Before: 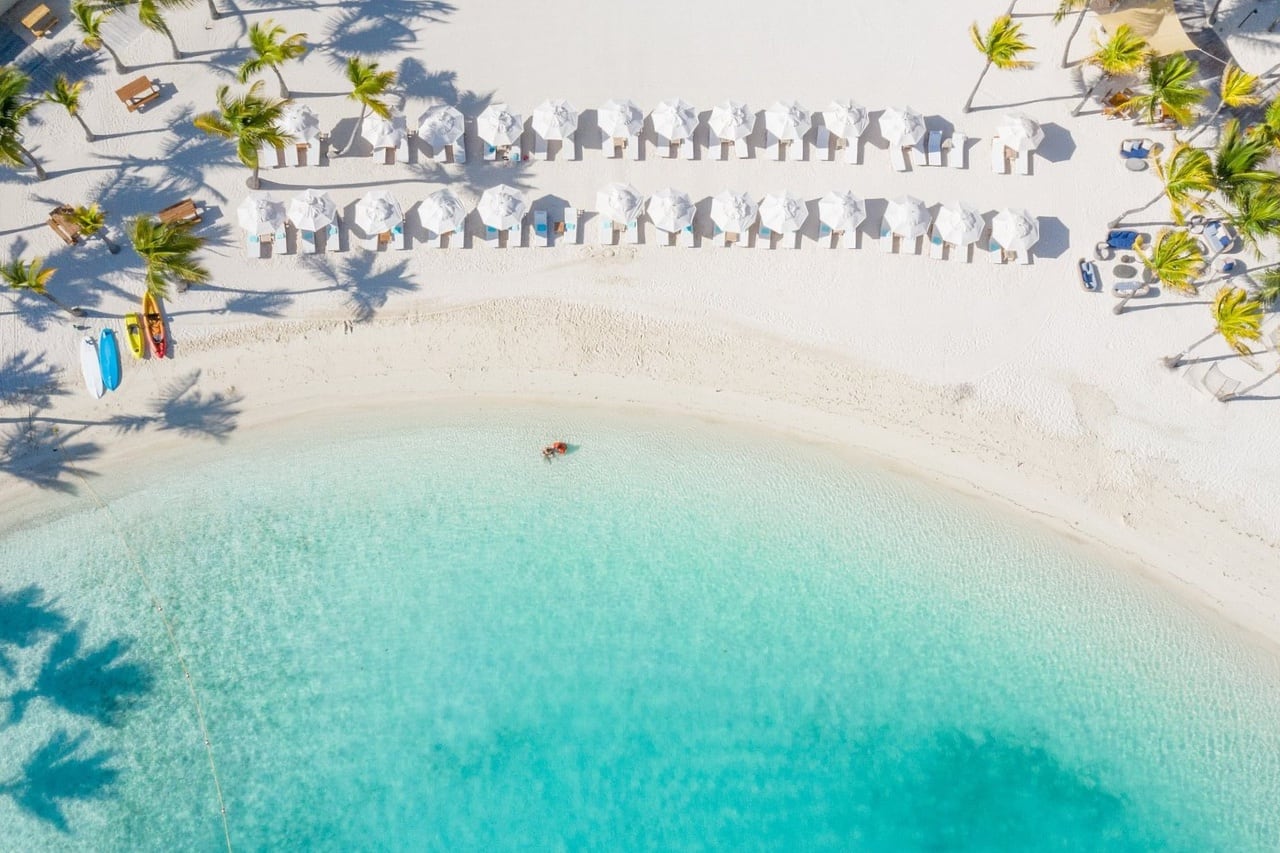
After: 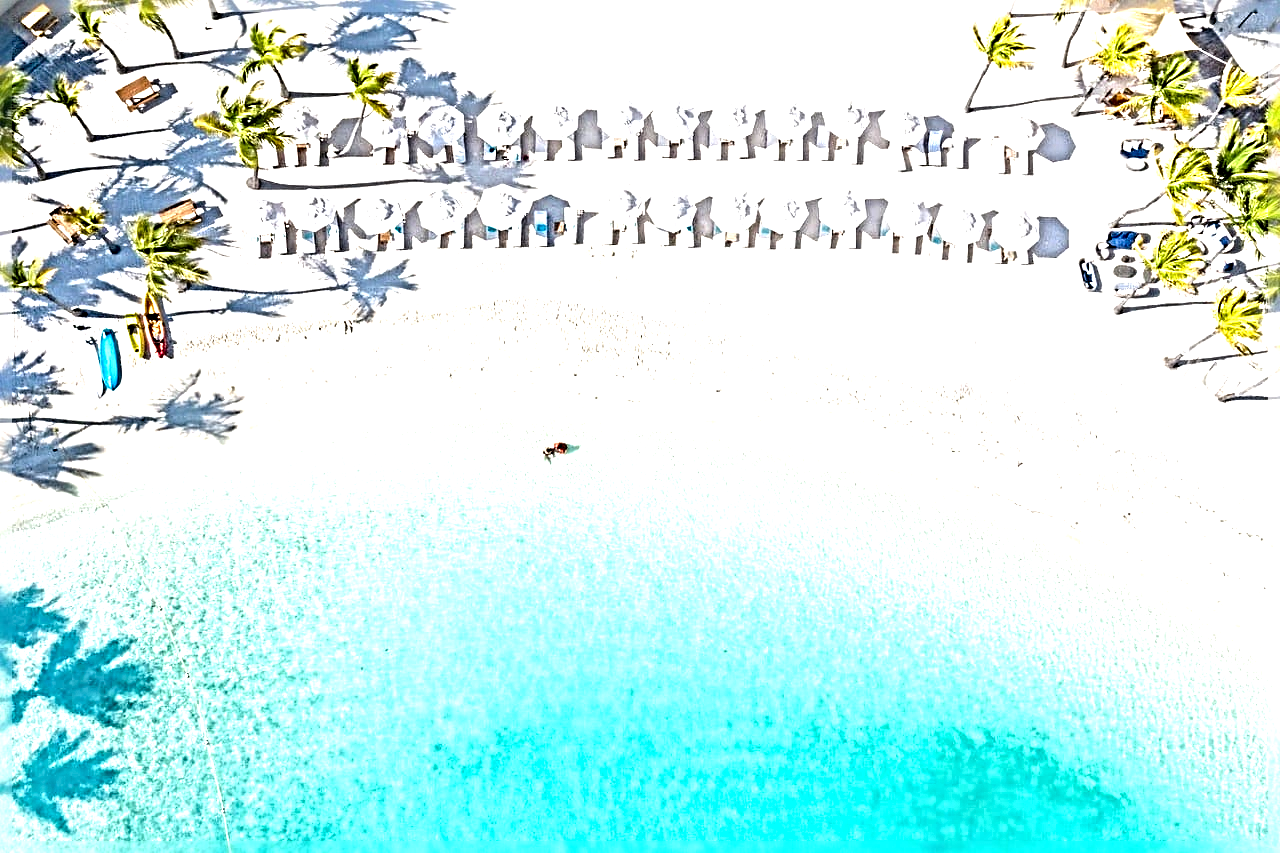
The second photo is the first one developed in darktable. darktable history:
sharpen: radius 6.3, amount 1.8, threshold 0
exposure: exposure 1.223 EV, compensate highlight preservation false
